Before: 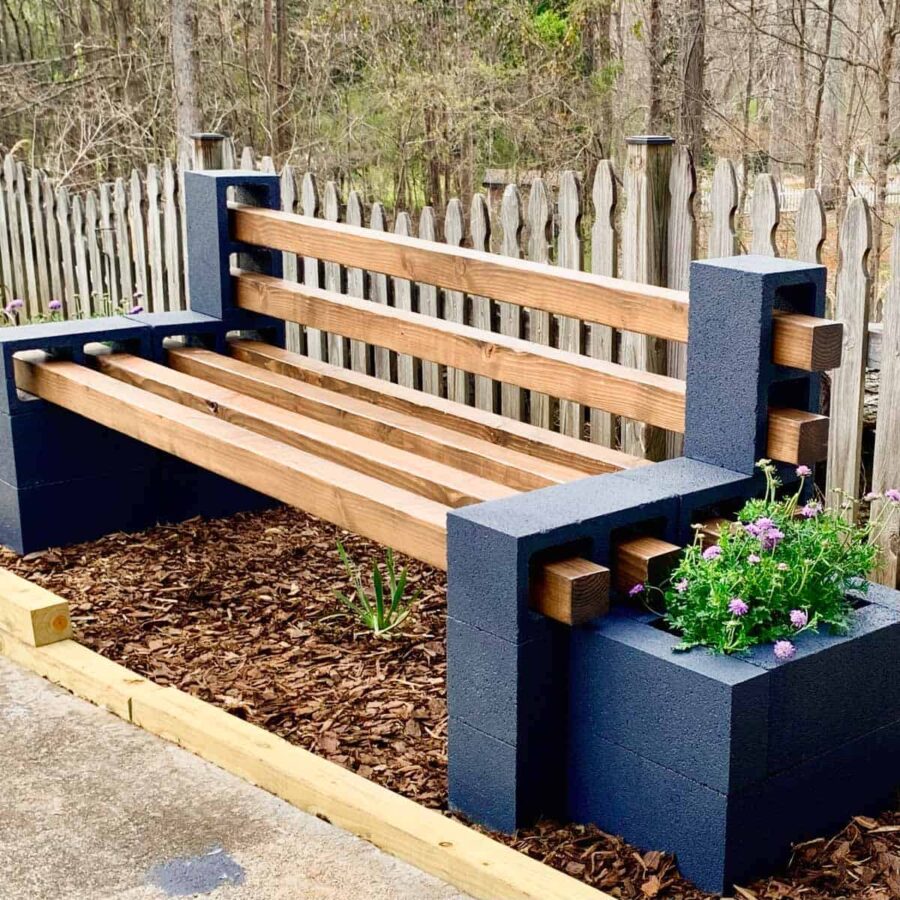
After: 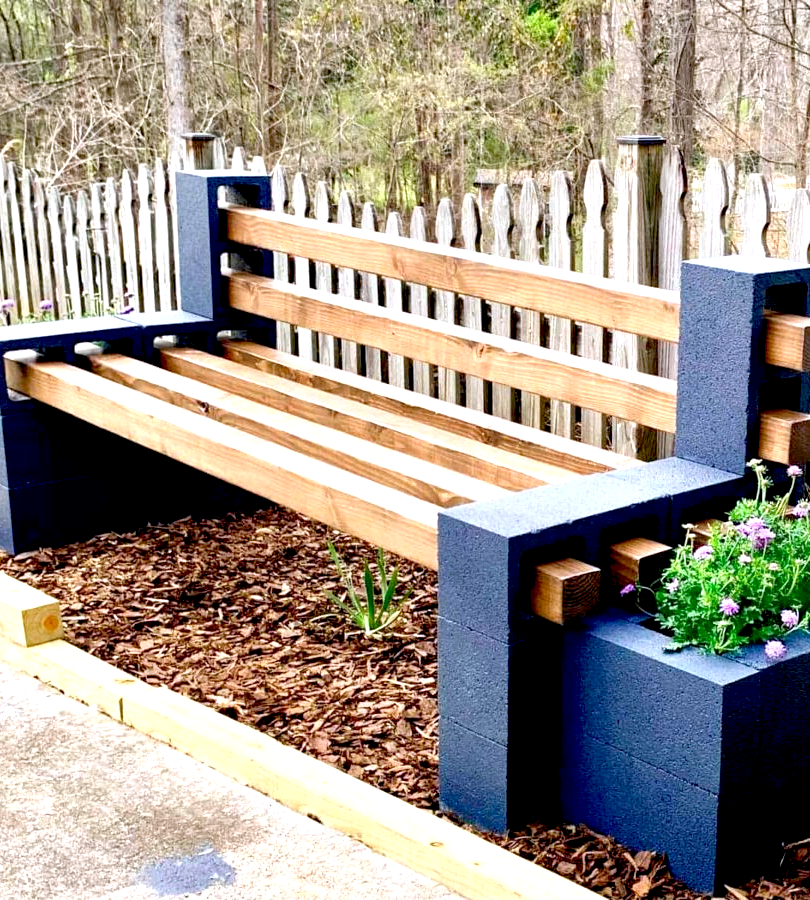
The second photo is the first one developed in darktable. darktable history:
color calibration: illuminant as shot in camera, x 0.358, y 0.373, temperature 4628.91 K
crop and rotate: left 1.088%, right 8.807%
exposure: black level correction 0.012, exposure 0.7 EV, compensate exposure bias true, compensate highlight preservation false
